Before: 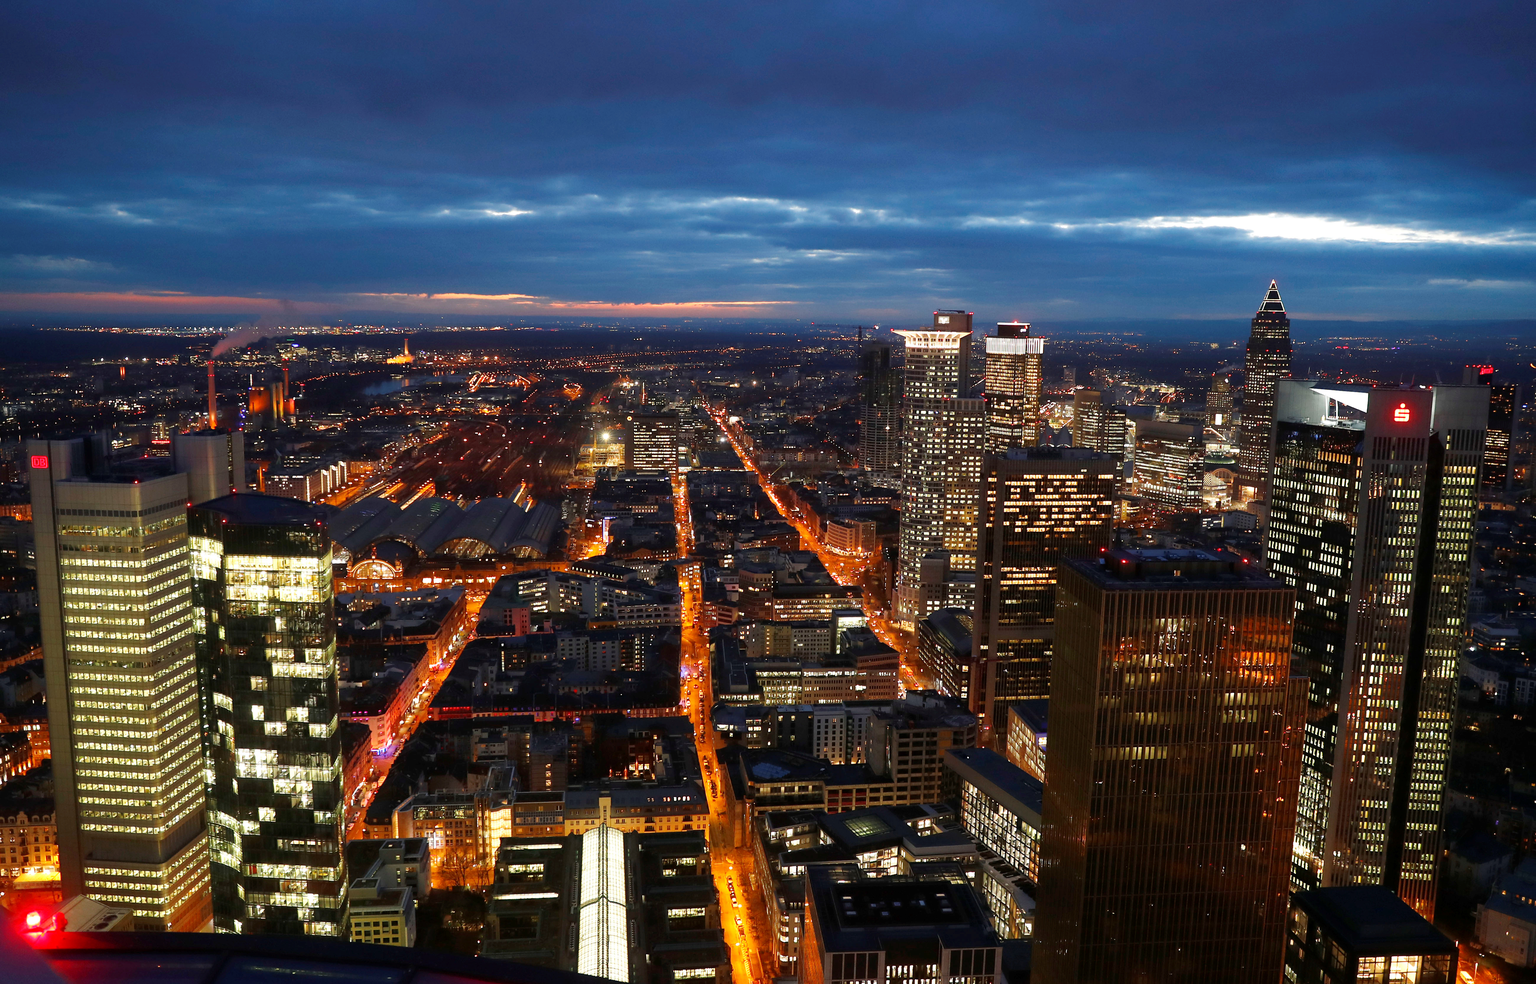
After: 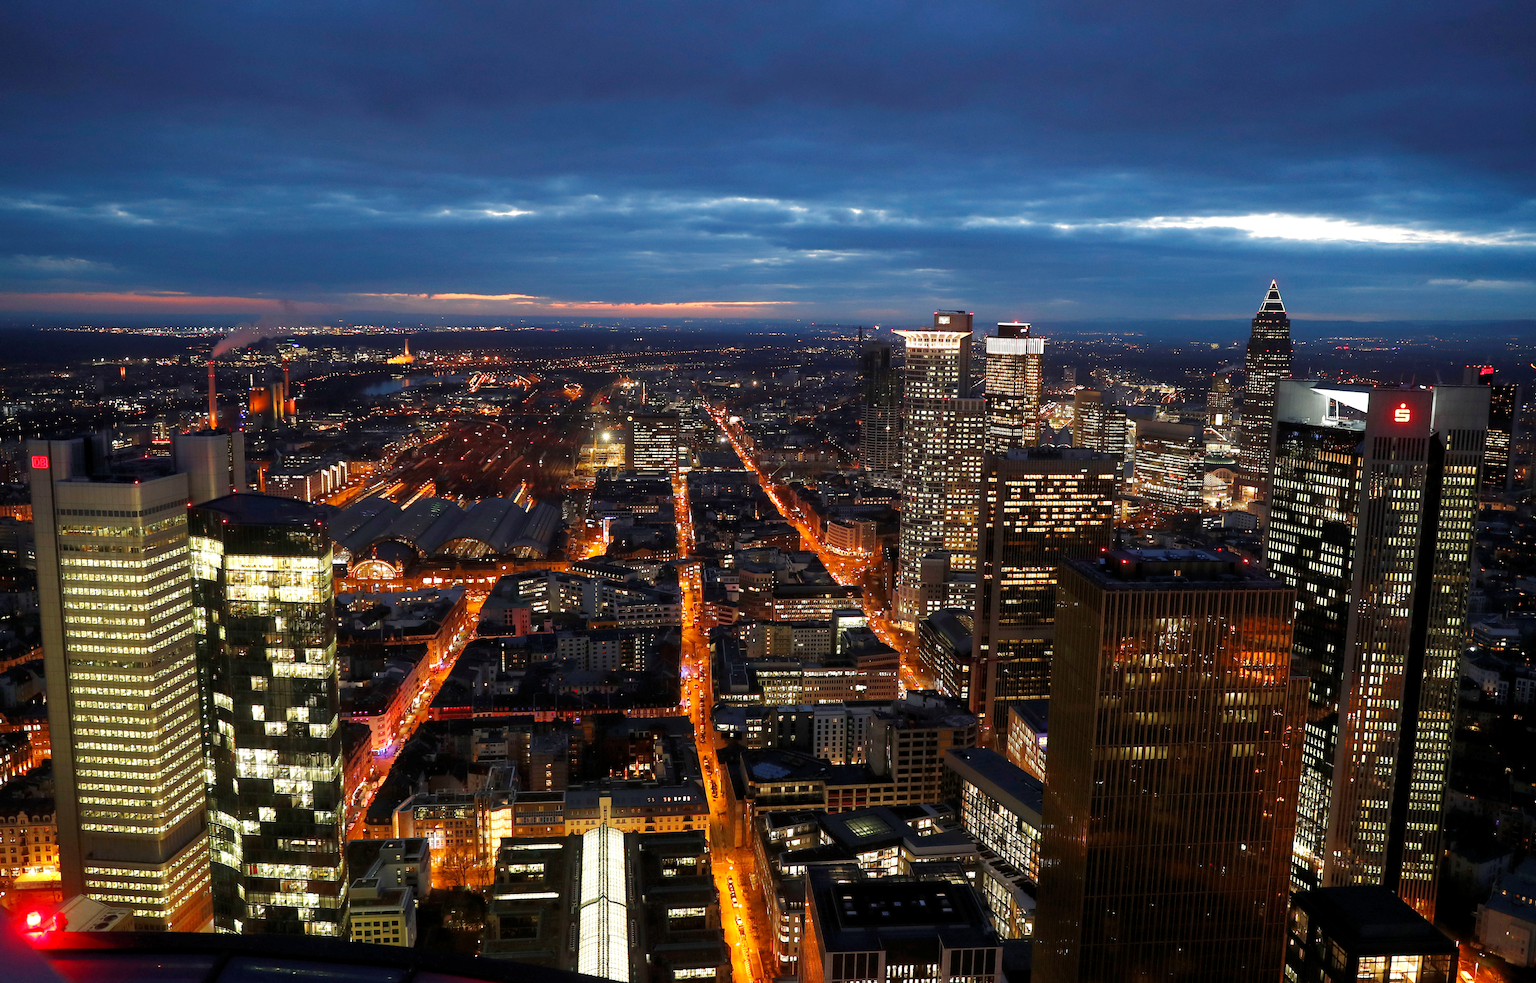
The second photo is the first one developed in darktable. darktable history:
levels: black 0.033%, levels [0.016, 0.5, 0.996]
